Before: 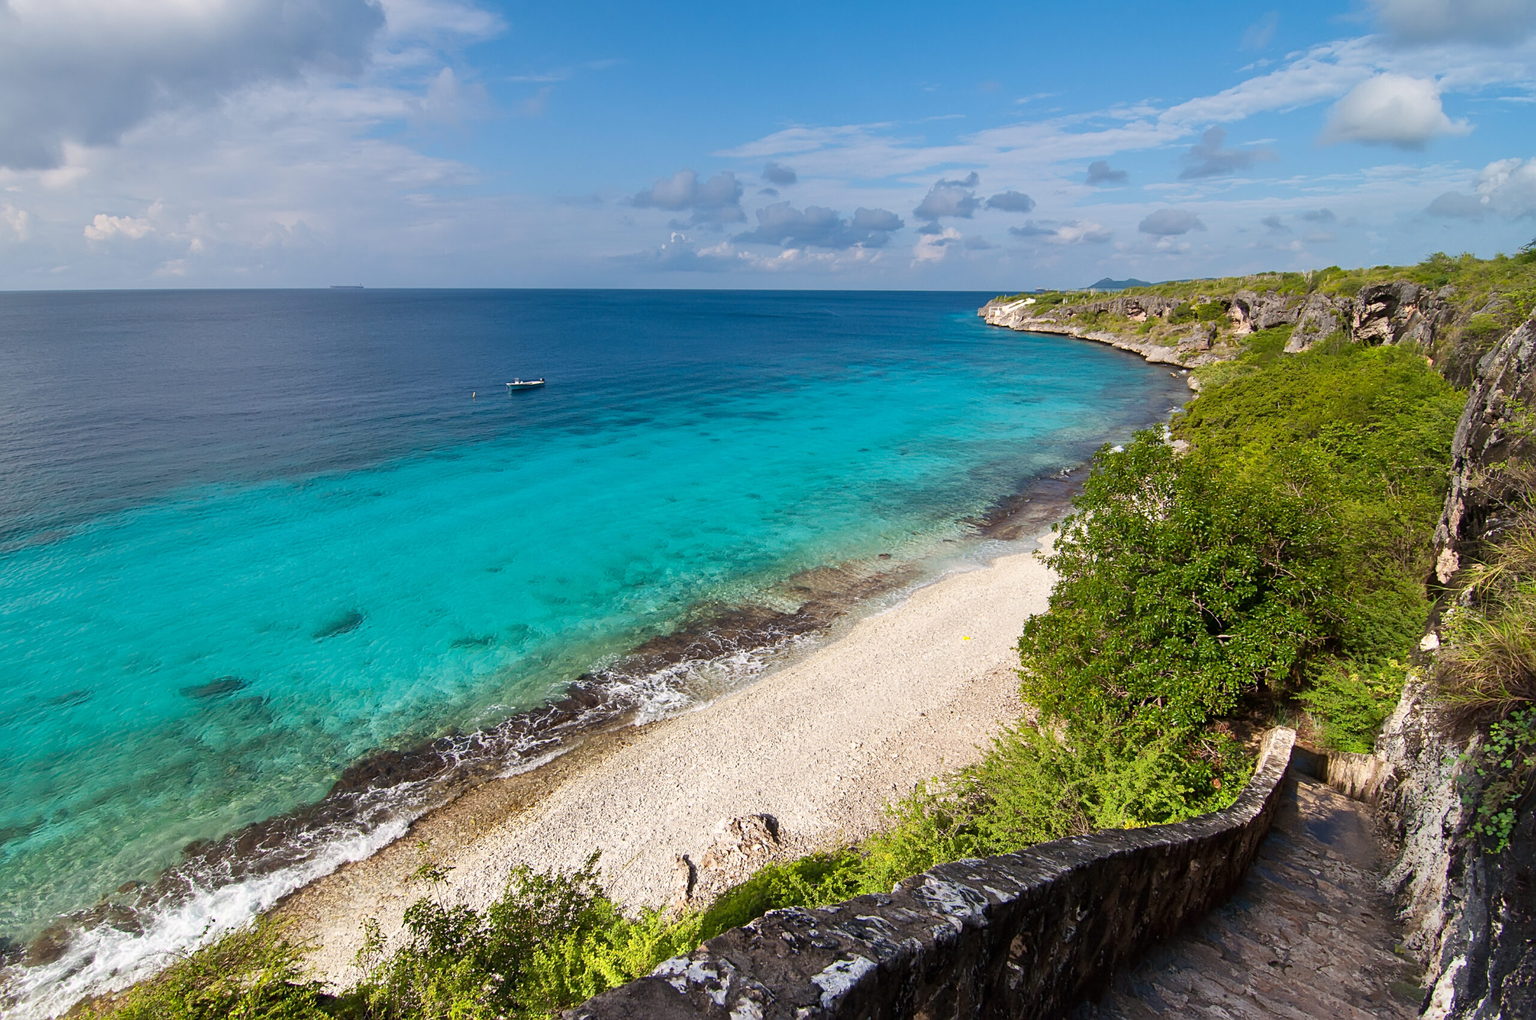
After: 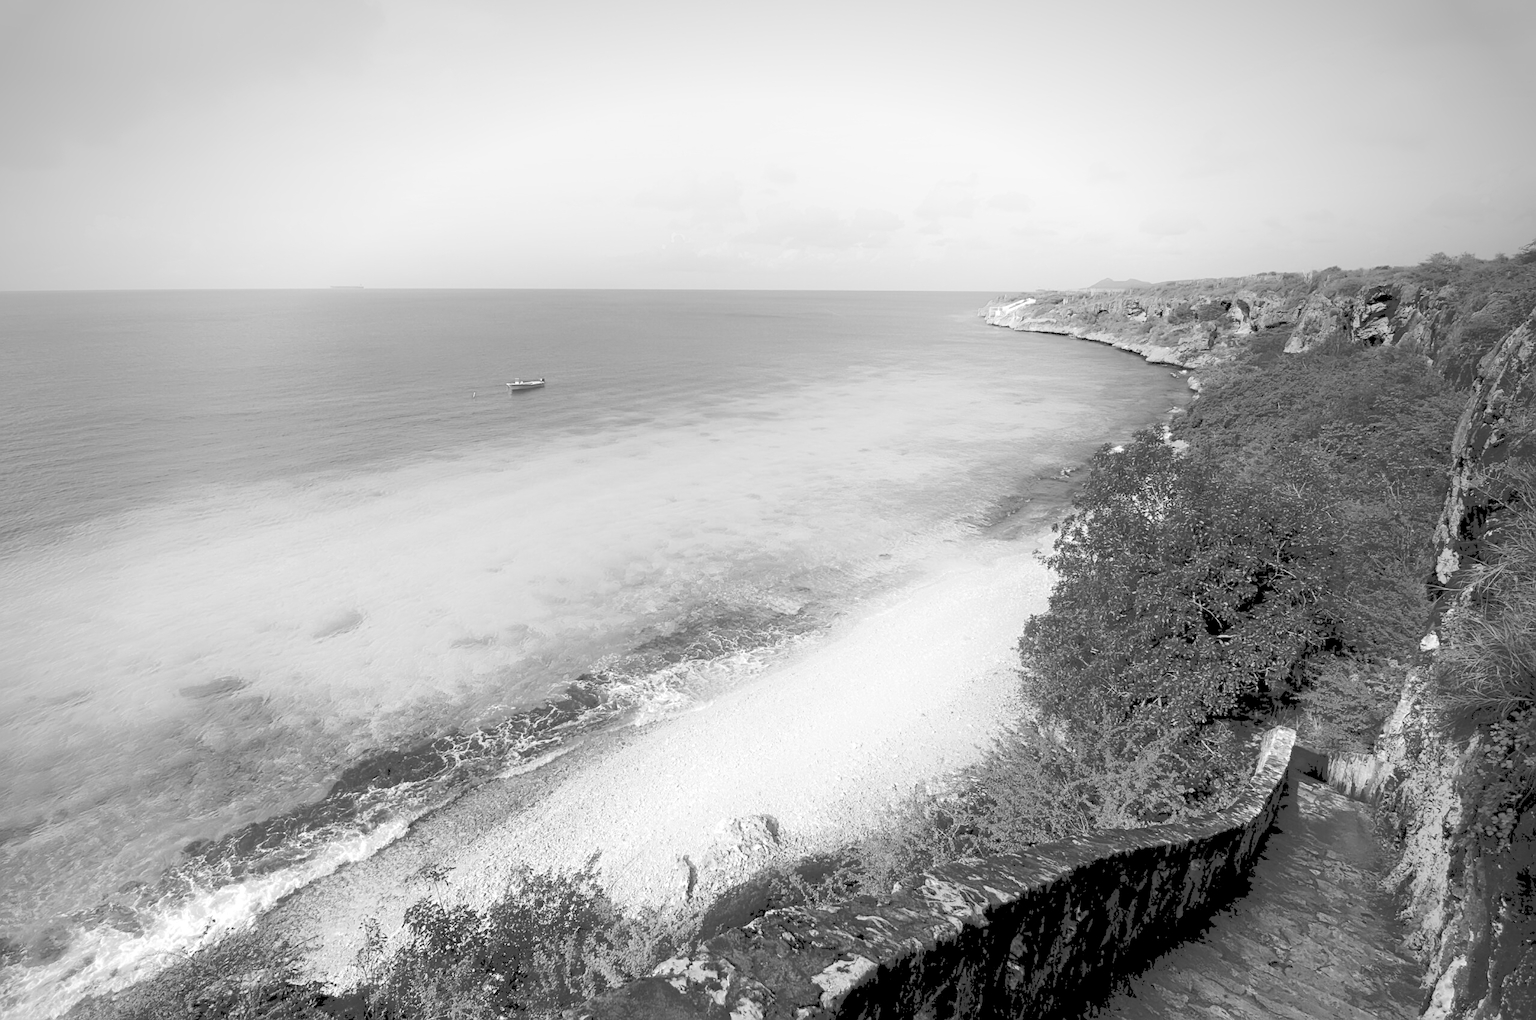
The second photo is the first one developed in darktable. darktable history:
exposure: black level correction 0.009, exposure -0.668 EV, compensate highlight preservation false
tone curve: curves: ch0 [(0, 0) (0.003, 0.278) (0.011, 0.282) (0.025, 0.282) (0.044, 0.29) (0.069, 0.295) (0.1, 0.306) (0.136, 0.316) (0.177, 0.33) (0.224, 0.358) (0.277, 0.403) (0.335, 0.451) (0.399, 0.505) (0.468, 0.558) (0.543, 0.611) (0.623, 0.679) (0.709, 0.751) (0.801, 0.815) (0.898, 0.863) (1, 1)], color space Lab, independent channels, preserve colors none
color calibration: output gray [0.18, 0.41, 0.41, 0], illuminant as shot in camera, x 0.482, y 0.431, temperature 2422.86 K
vignetting: center (-0.025, 0.399), unbound false
shadows and highlights: shadows -22.02, highlights 98.36, soften with gaussian
